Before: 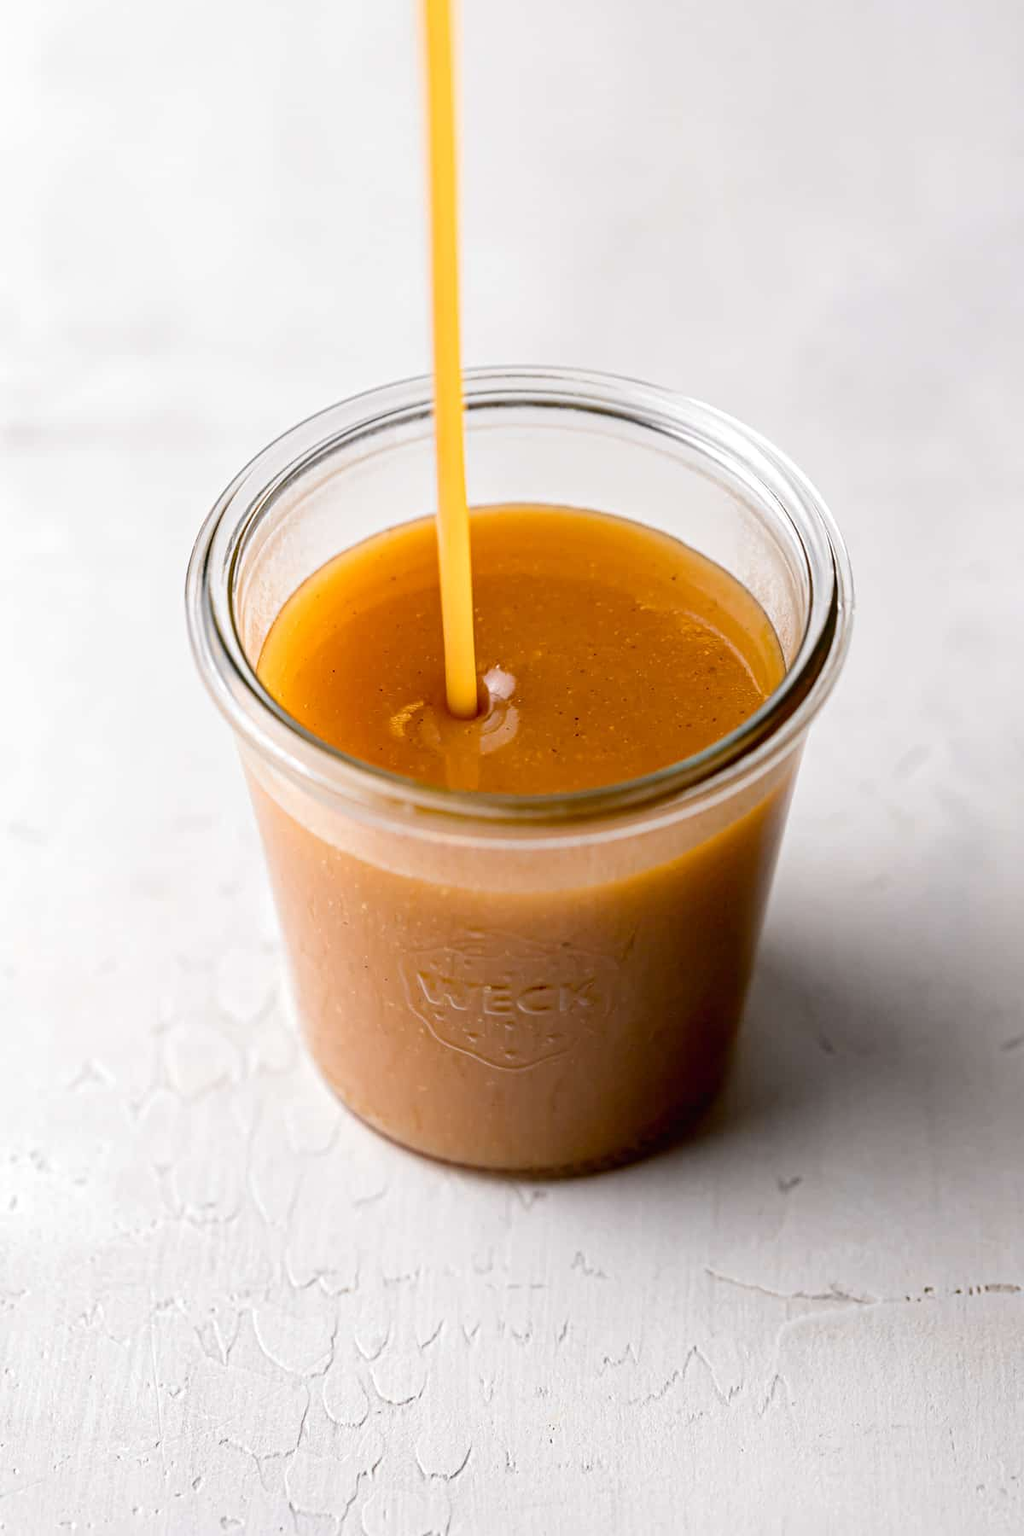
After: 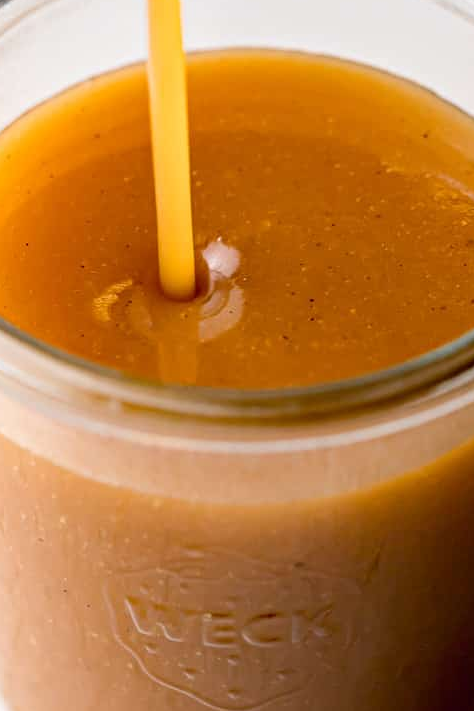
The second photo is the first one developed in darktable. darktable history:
crop: left 30.341%, top 30.157%, right 30.148%, bottom 30.288%
